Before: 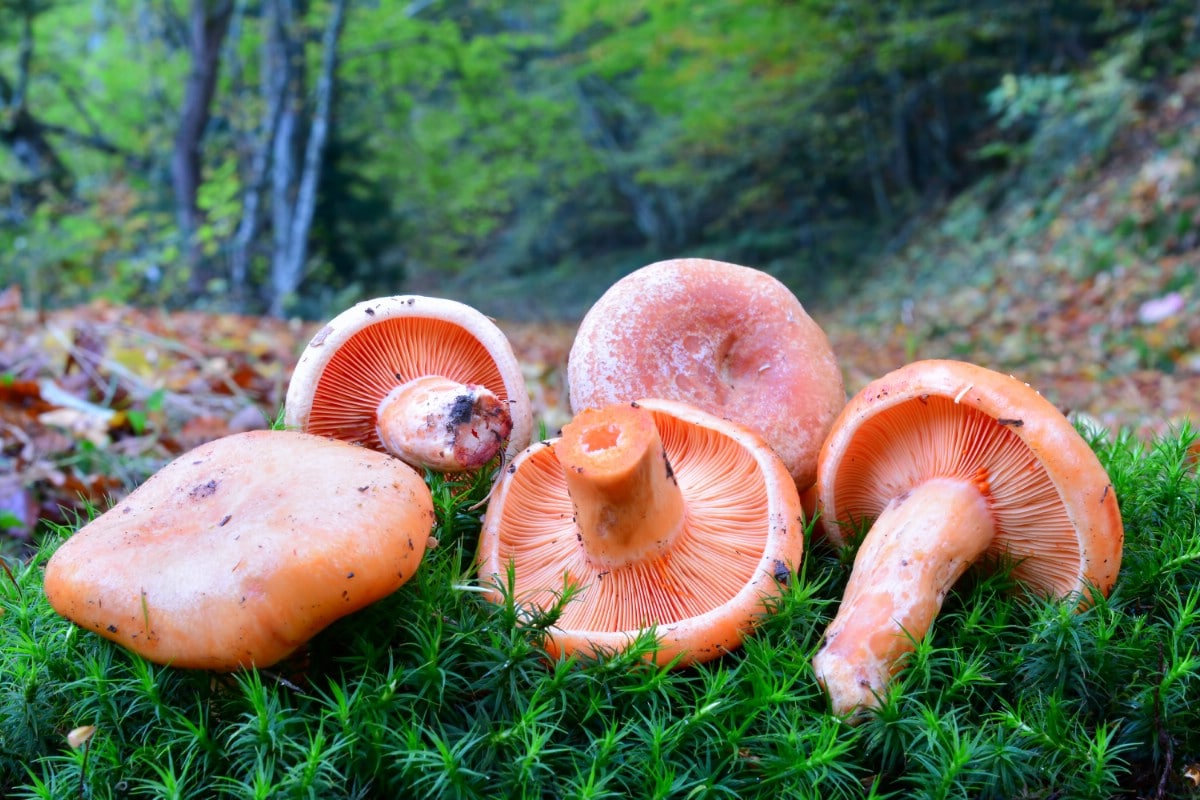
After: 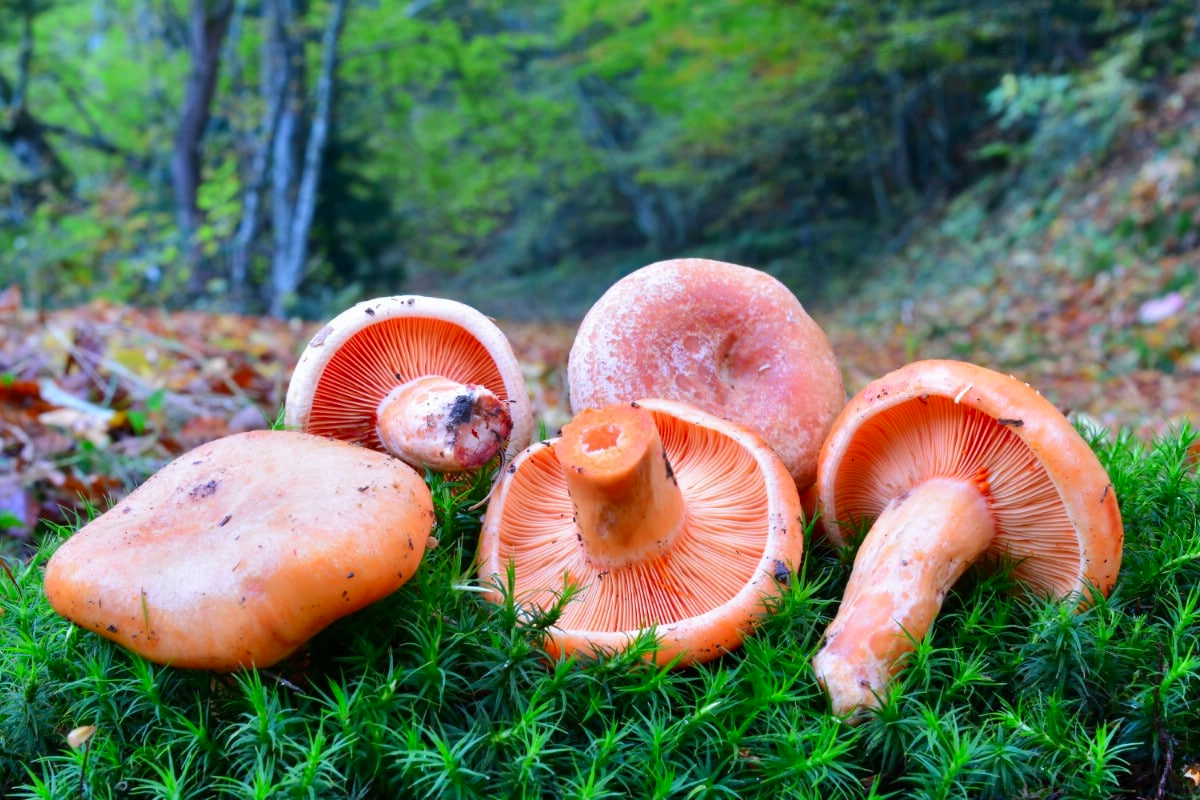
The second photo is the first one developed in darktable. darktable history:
shadows and highlights: low approximation 0.01, soften with gaussian
contrast brightness saturation: saturation 0.1
